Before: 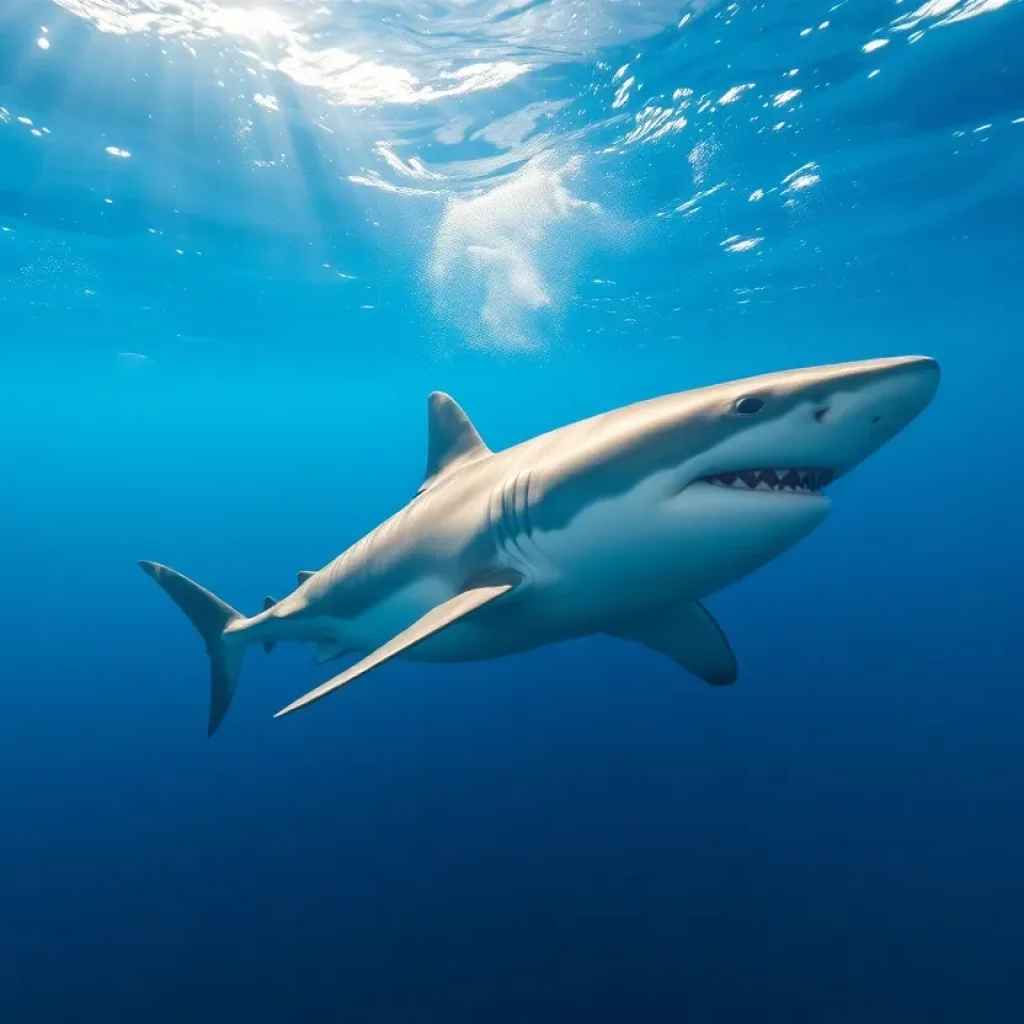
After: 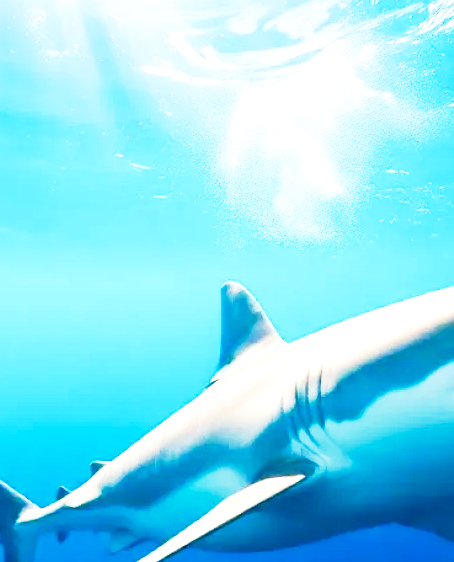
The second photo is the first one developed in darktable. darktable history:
color balance rgb: perceptual saturation grading › global saturation 1.354%, perceptual saturation grading › highlights -1.734%, perceptual saturation grading › mid-tones 3.55%, perceptual saturation grading › shadows 8.898%, global vibrance 5.046%, contrast 2.831%
base curve: curves: ch0 [(0, 0) (0.005, 0.002) (0.193, 0.295) (0.399, 0.664) (0.75, 0.928) (1, 1)], preserve colors none
crop: left 20.249%, top 10.755%, right 35.376%, bottom 34.285%
exposure: black level correction 0.002, exposure 0.677 EV, compensate highlight preservation false
tone curve: curves: ch0 [(0, 0) (0.118, 0.034) (0.182, 0.124) (0.265, 0.214) (0.504, 0.508) (0.783, 0.825) (1, 1)], preserve colors none
velvia: on, module defaults
